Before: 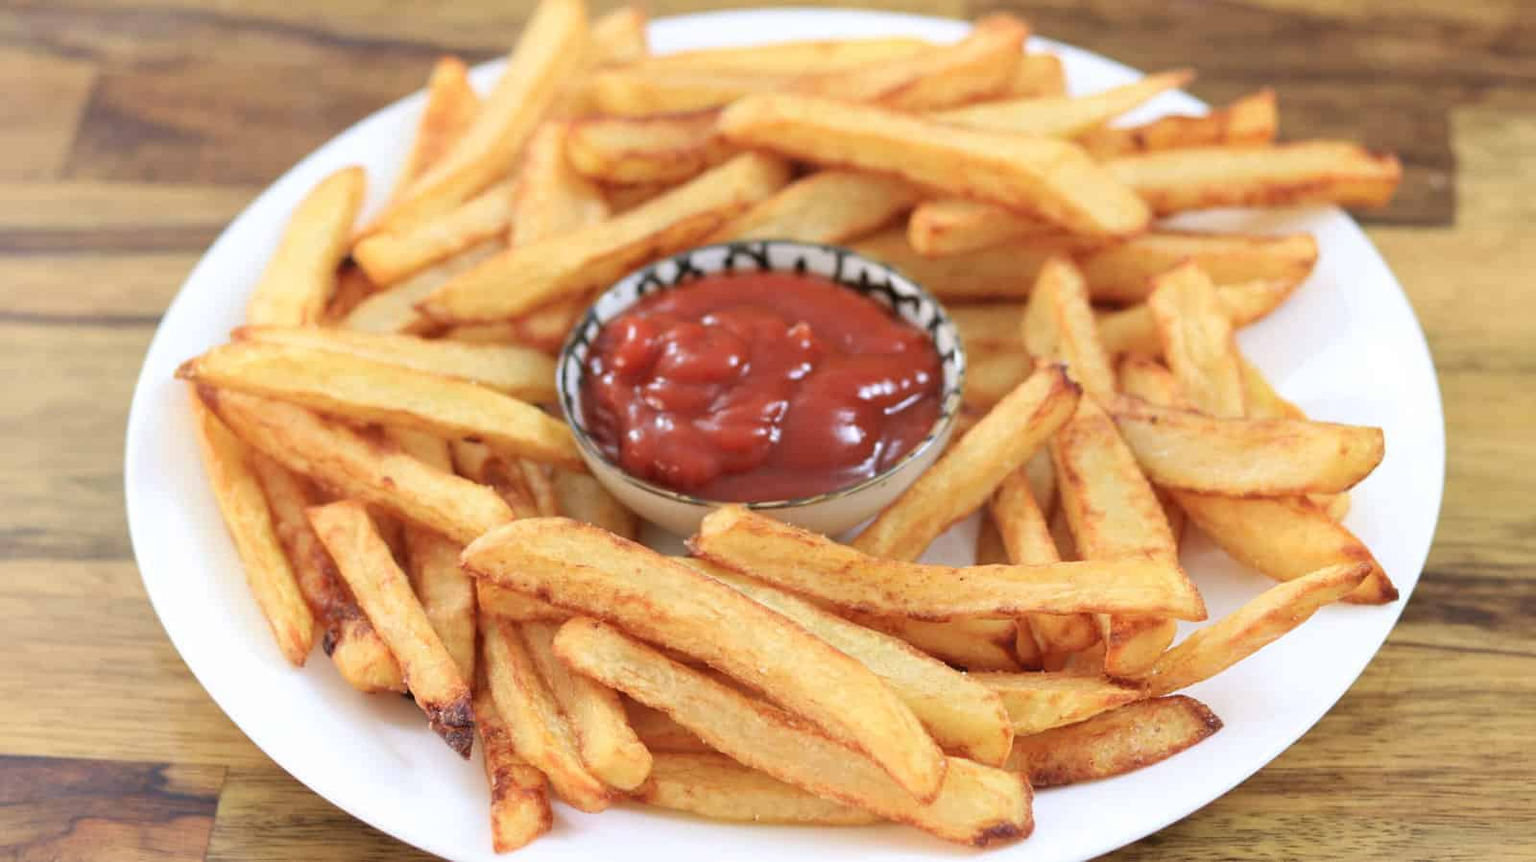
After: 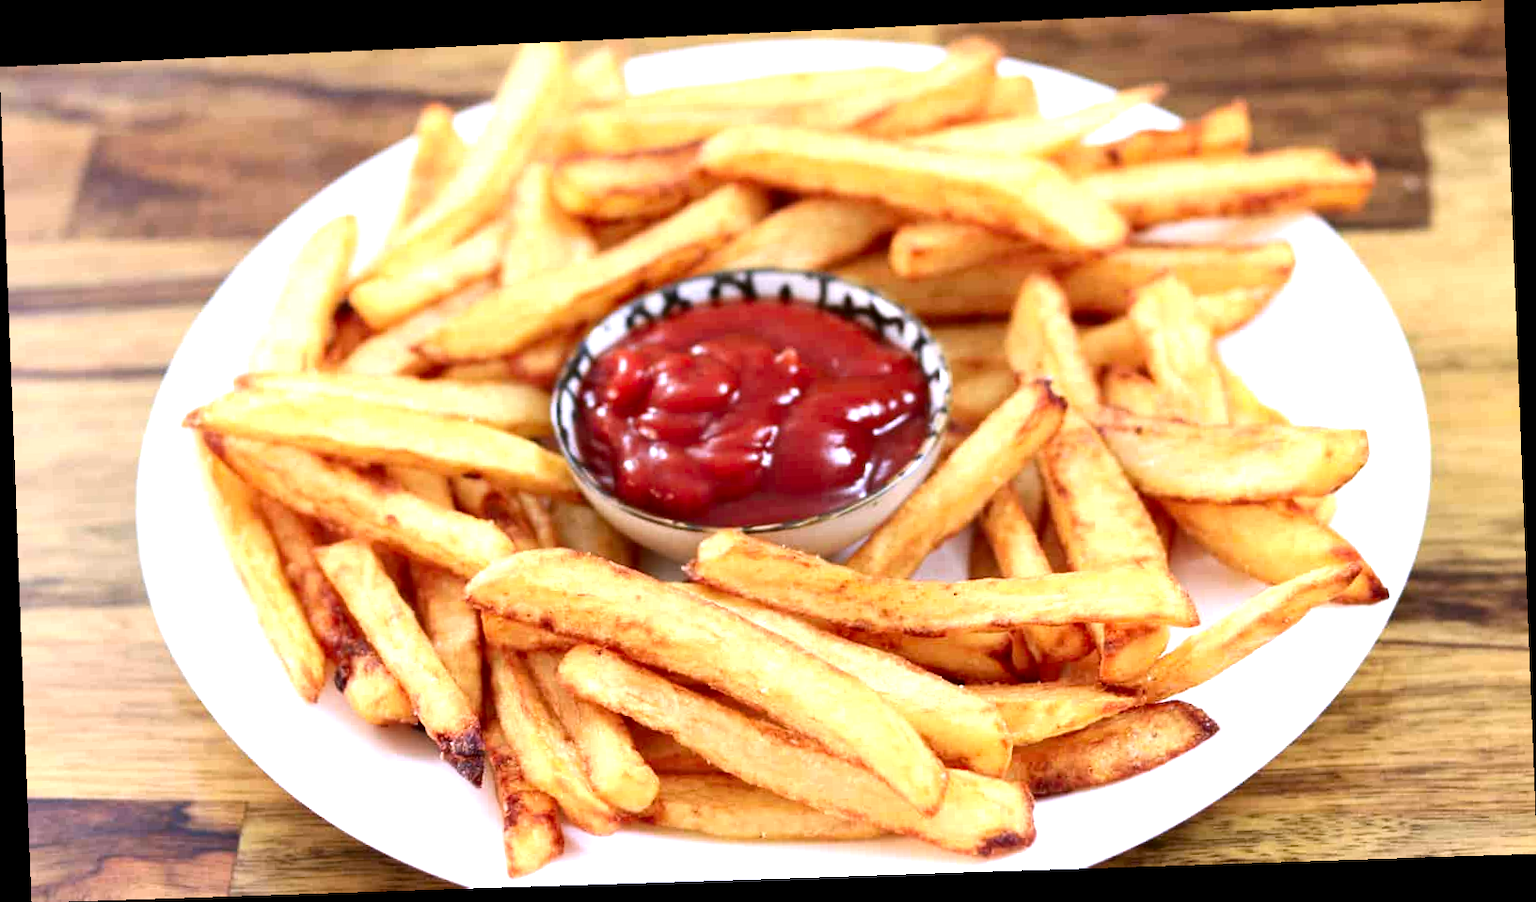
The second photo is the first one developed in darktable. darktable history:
exposure: black level correction 0, exposure 0.7 EV, compensate exposure bias true, compensate highlight preservation false
contrast brightness saturation: contrast 0.13, brightness -0.24, saturation 0.14
rotate and perspective: rotation -2.22°, lens shift (horizontal) -0.022, automatic cropping off
white balance: red 1.004, blue 1.096
